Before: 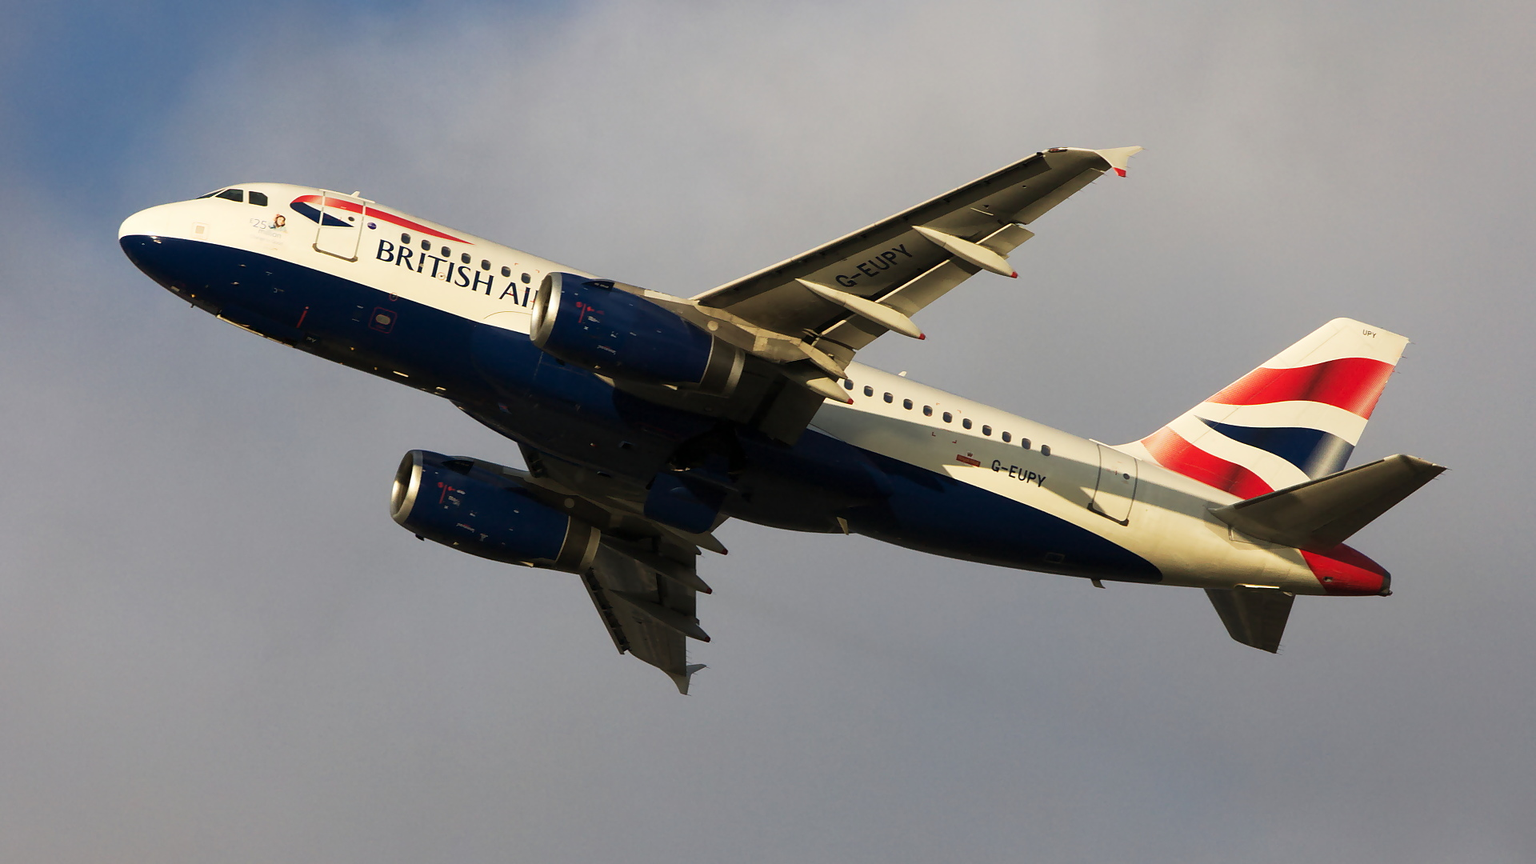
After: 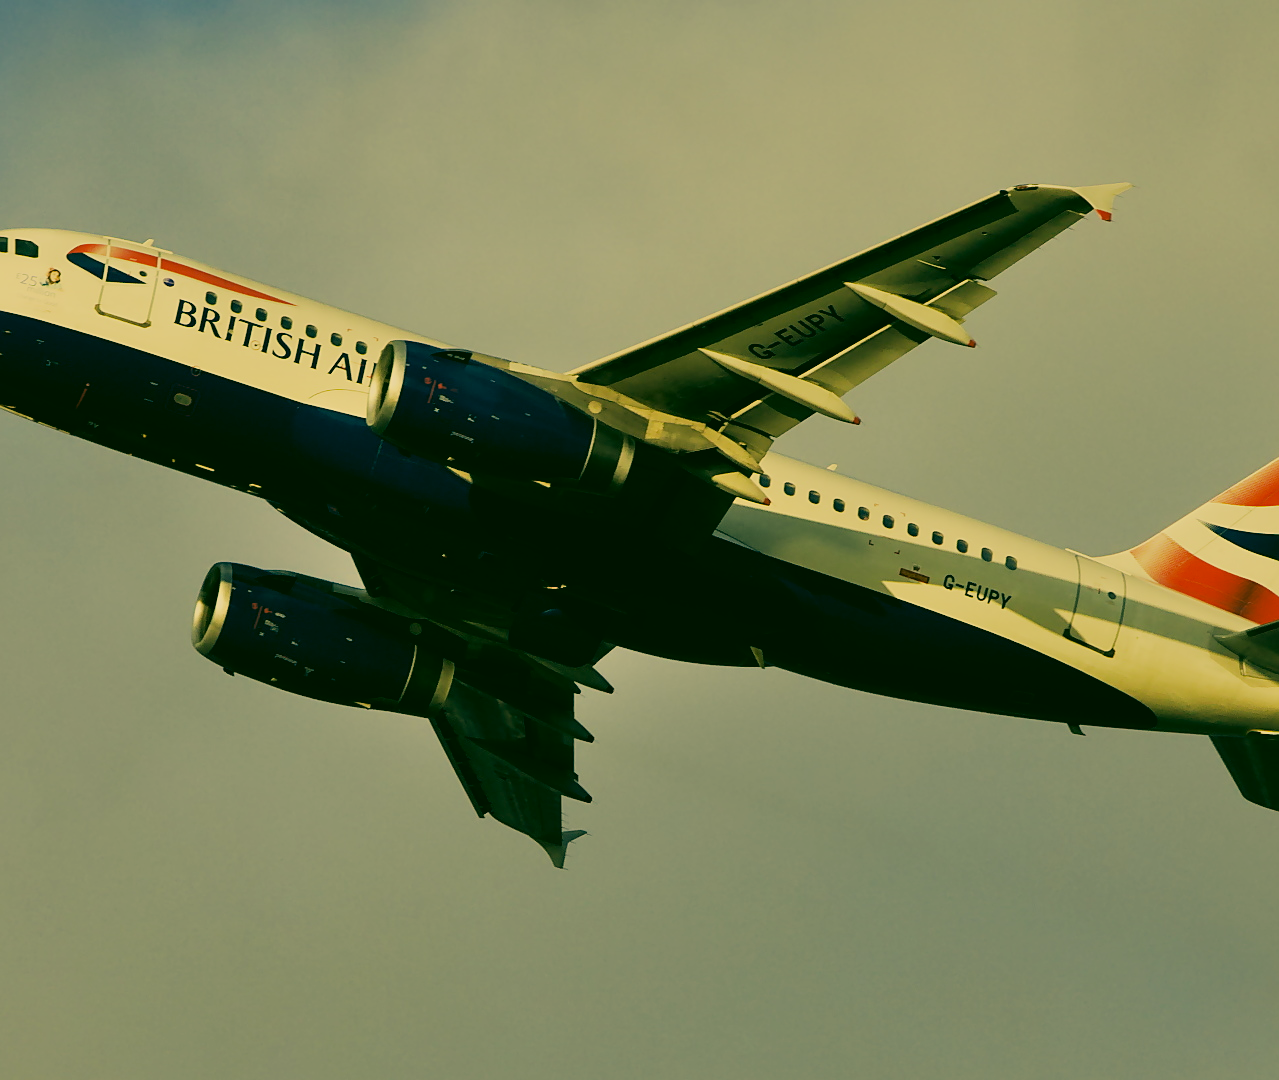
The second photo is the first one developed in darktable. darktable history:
color correction: highlights a* 5.62, highlights b* 33.57, shadows a* -25.86, shadows b* 4.02
sharpen: amount 0.2
crop: left 15.419%, right 17.914%
filmic rgb: black relative exposure -7.65 EV, white relative exposure 4.56 EV, hardness 3.61
exposure: compensate highlight preservation false
shadows and highlights: soften with gaussian
